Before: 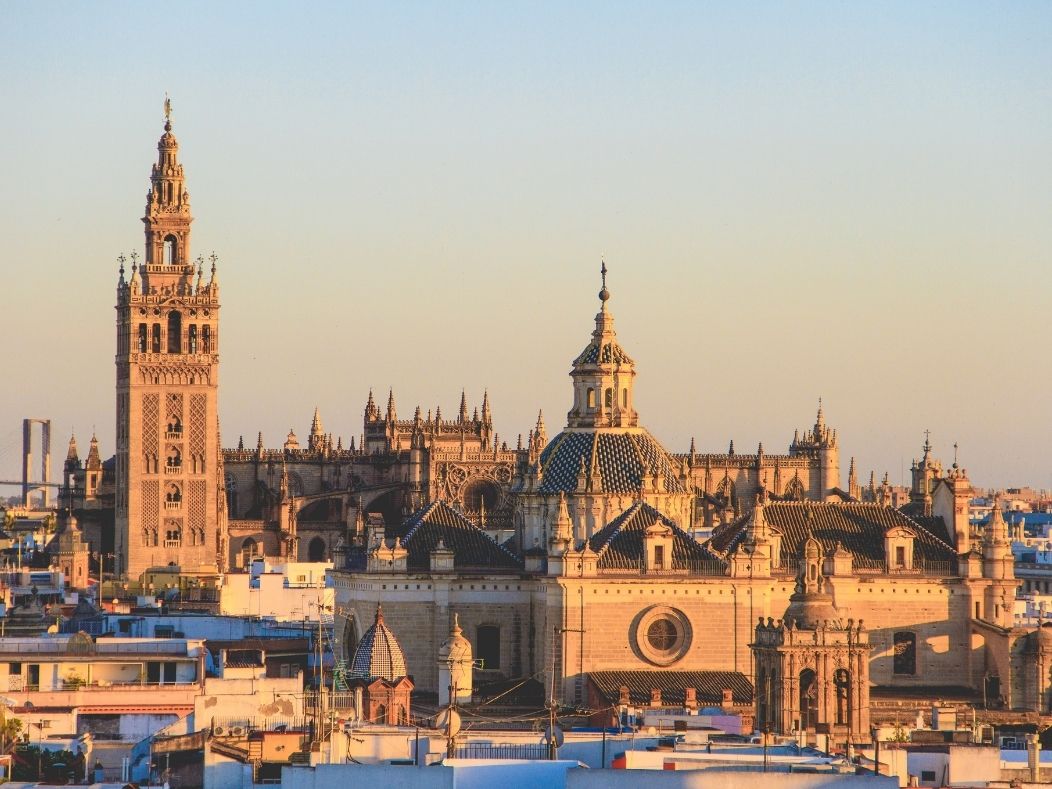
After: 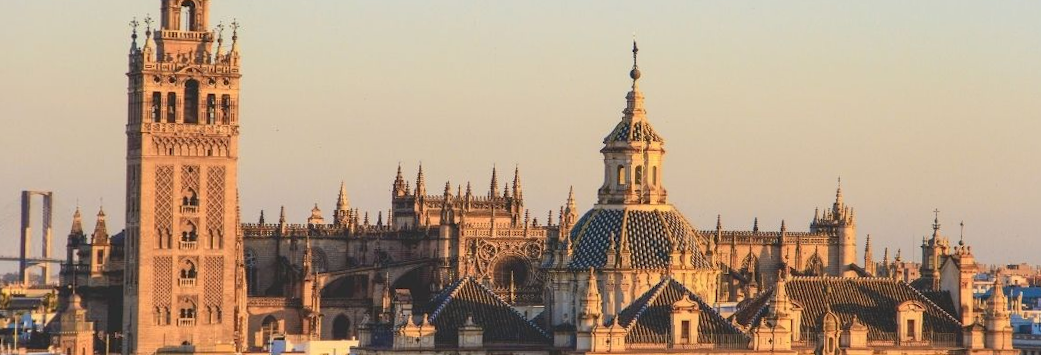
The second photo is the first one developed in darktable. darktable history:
crop and rotate: top 26.056%, bottom 25.543%
rotate and perspective: rotation 0.679°, lens shift (horizontal) 0.136, crop left 0.009, crop right 0.991, crop top 0.078, crop bottom 0.95
